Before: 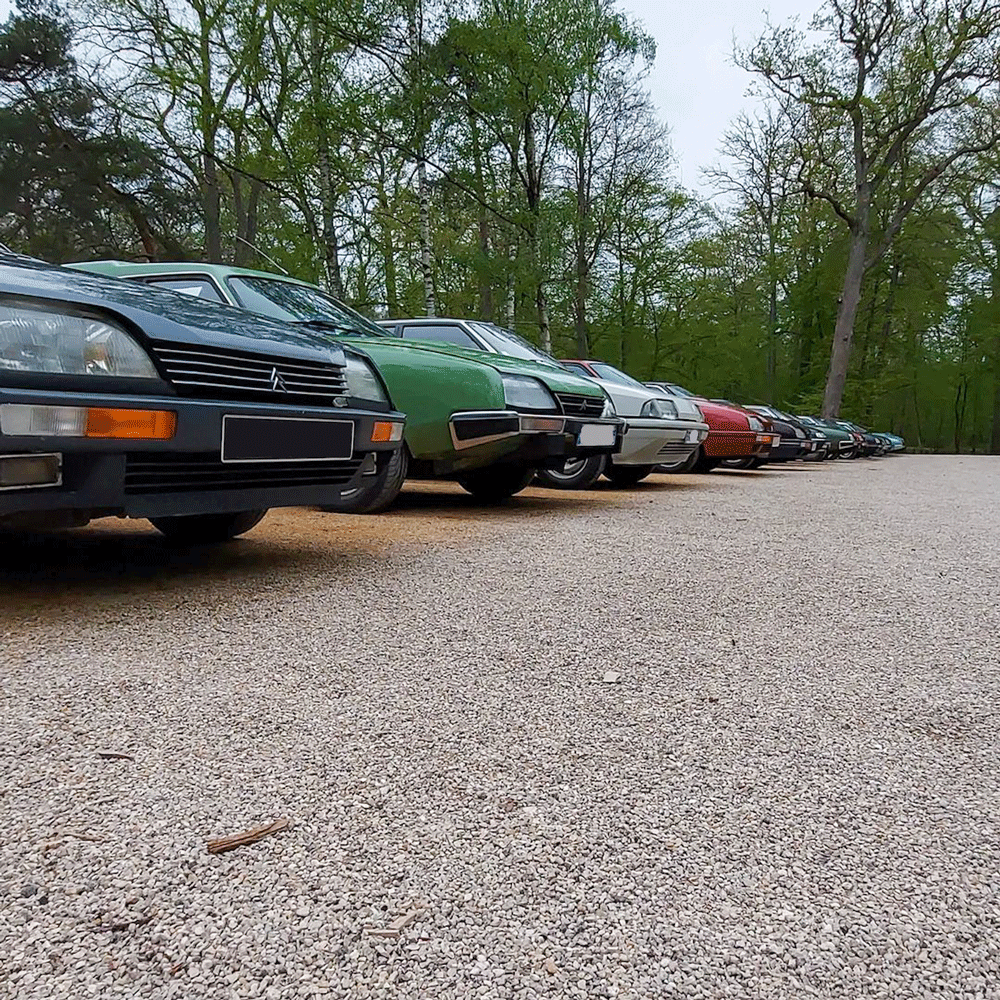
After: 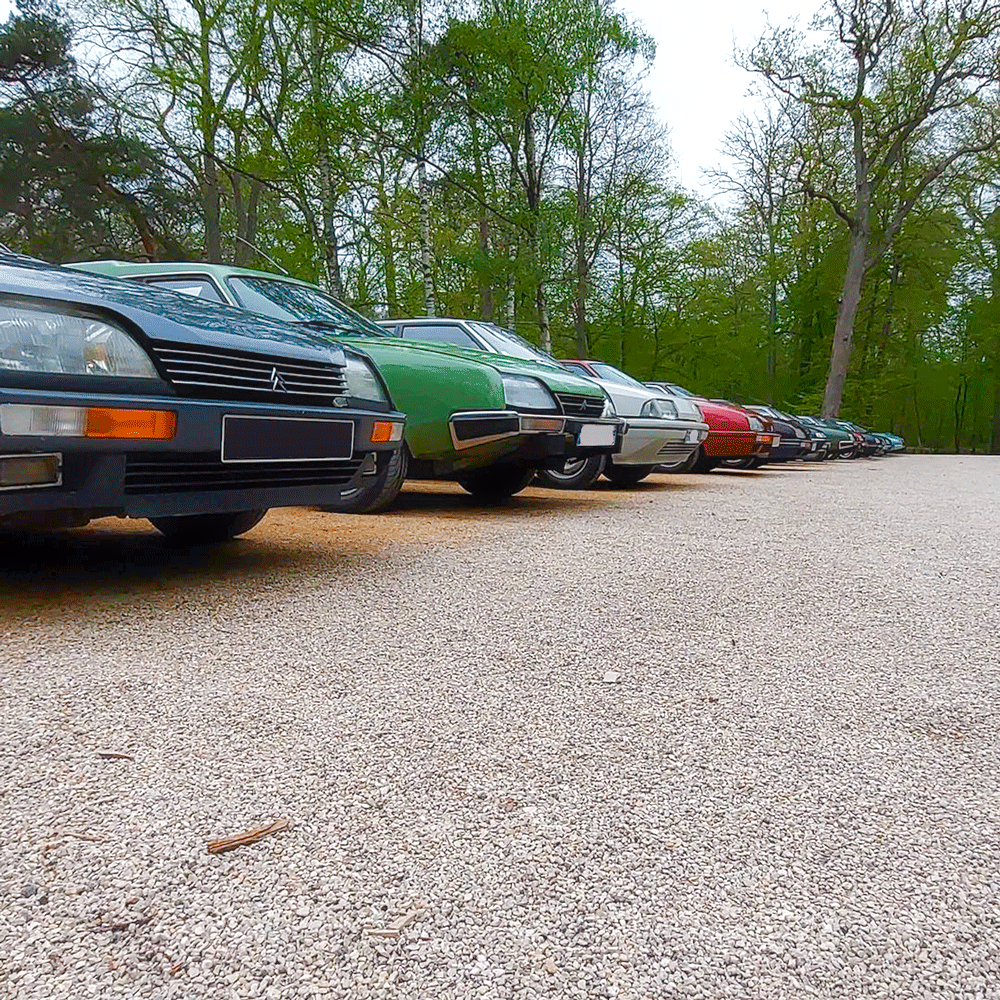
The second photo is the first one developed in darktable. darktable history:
color balance rgb: perceptual saturation grading › global saturation 20%, perceptual saturation grading › highlights -50%, perceptual saturation grading › shadows 30%, perceptual brilliance grading › global brilliance 10%, perceptual brilliance grading › shadows 15%
contrast equalizer: y [[0.5, 0.496, 0.435, 0.435, 0.496, 0.5], [0.5 ×6], [0.5 ×6], [0 ×6], [0 ×6]]
